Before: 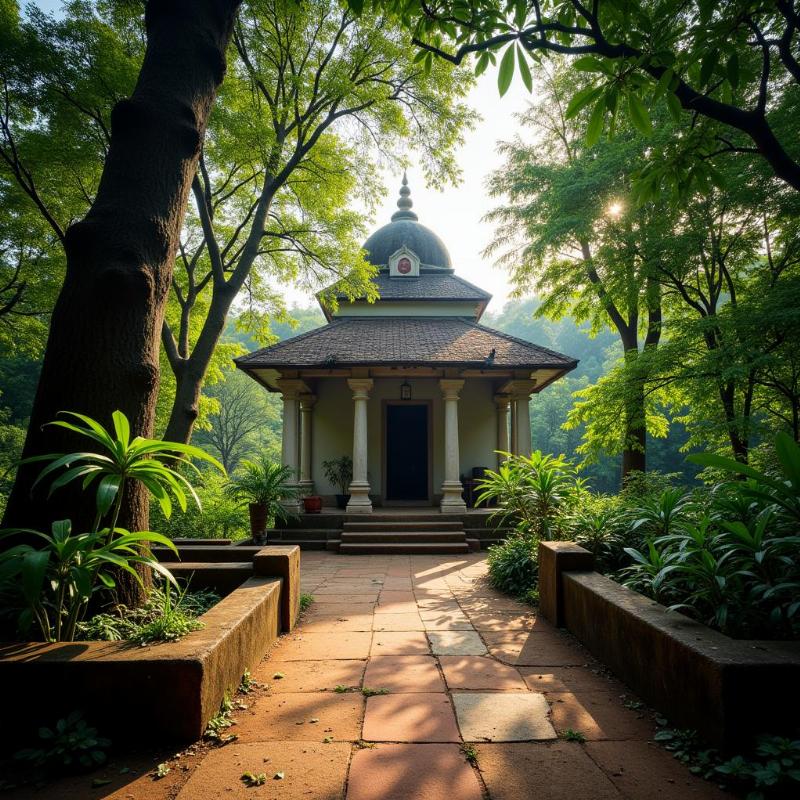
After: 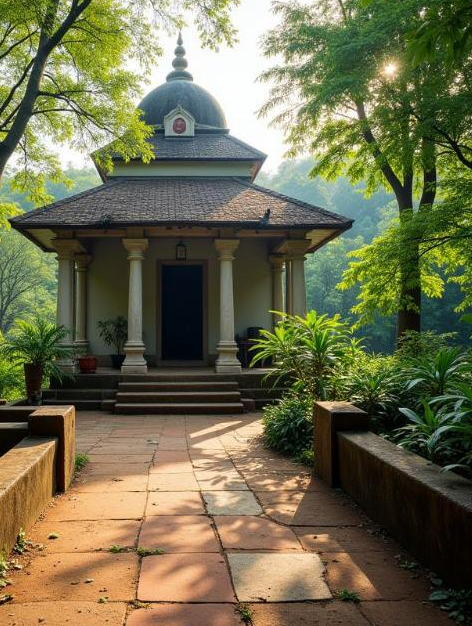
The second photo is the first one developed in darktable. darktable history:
tone equalizer: edges refinement/feathering 500, mask exposure compensation -1.57 EV, preserve details no
crop and rotate: left 28.177%, top 17.621%, right 12.798%, bottom 4.012%
